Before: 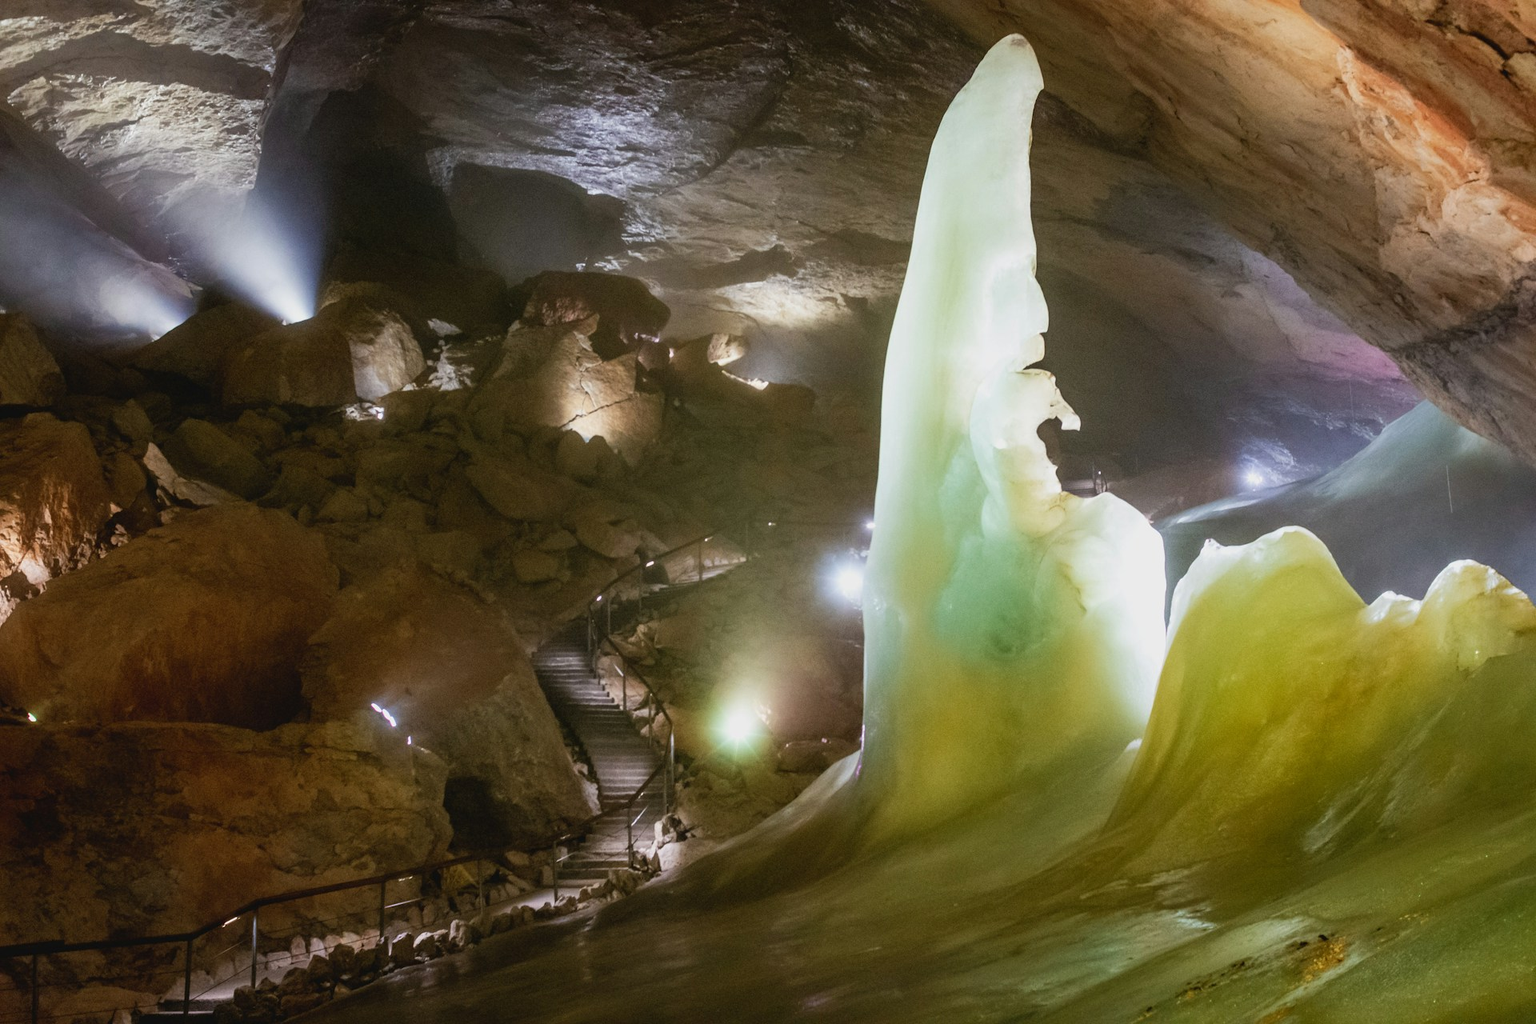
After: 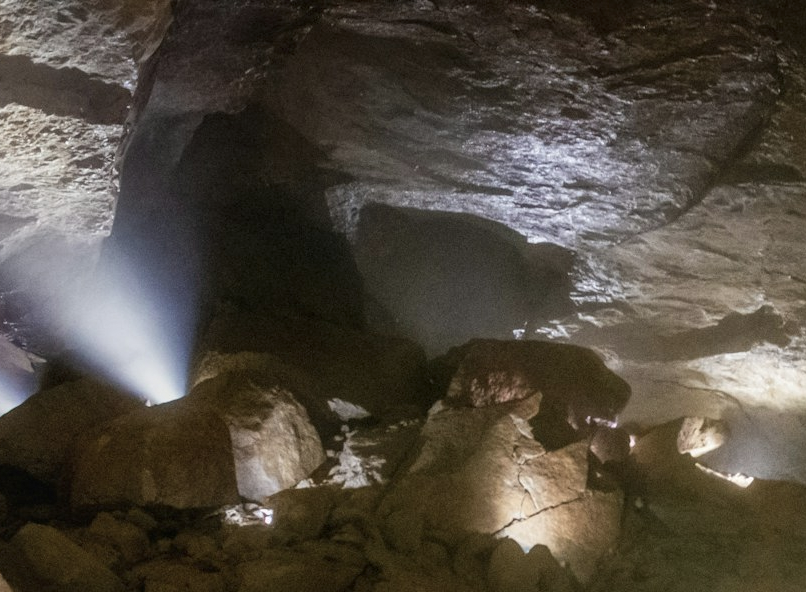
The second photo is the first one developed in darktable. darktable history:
contrast brightness saturation: saturation -0.1
crop and rotate: left 10.817%, top 0.062%, right 47.194%, bottom 53.626%
local contrast: highlights 55%, shadows 52%, detail 130%, midtone range 0.452
